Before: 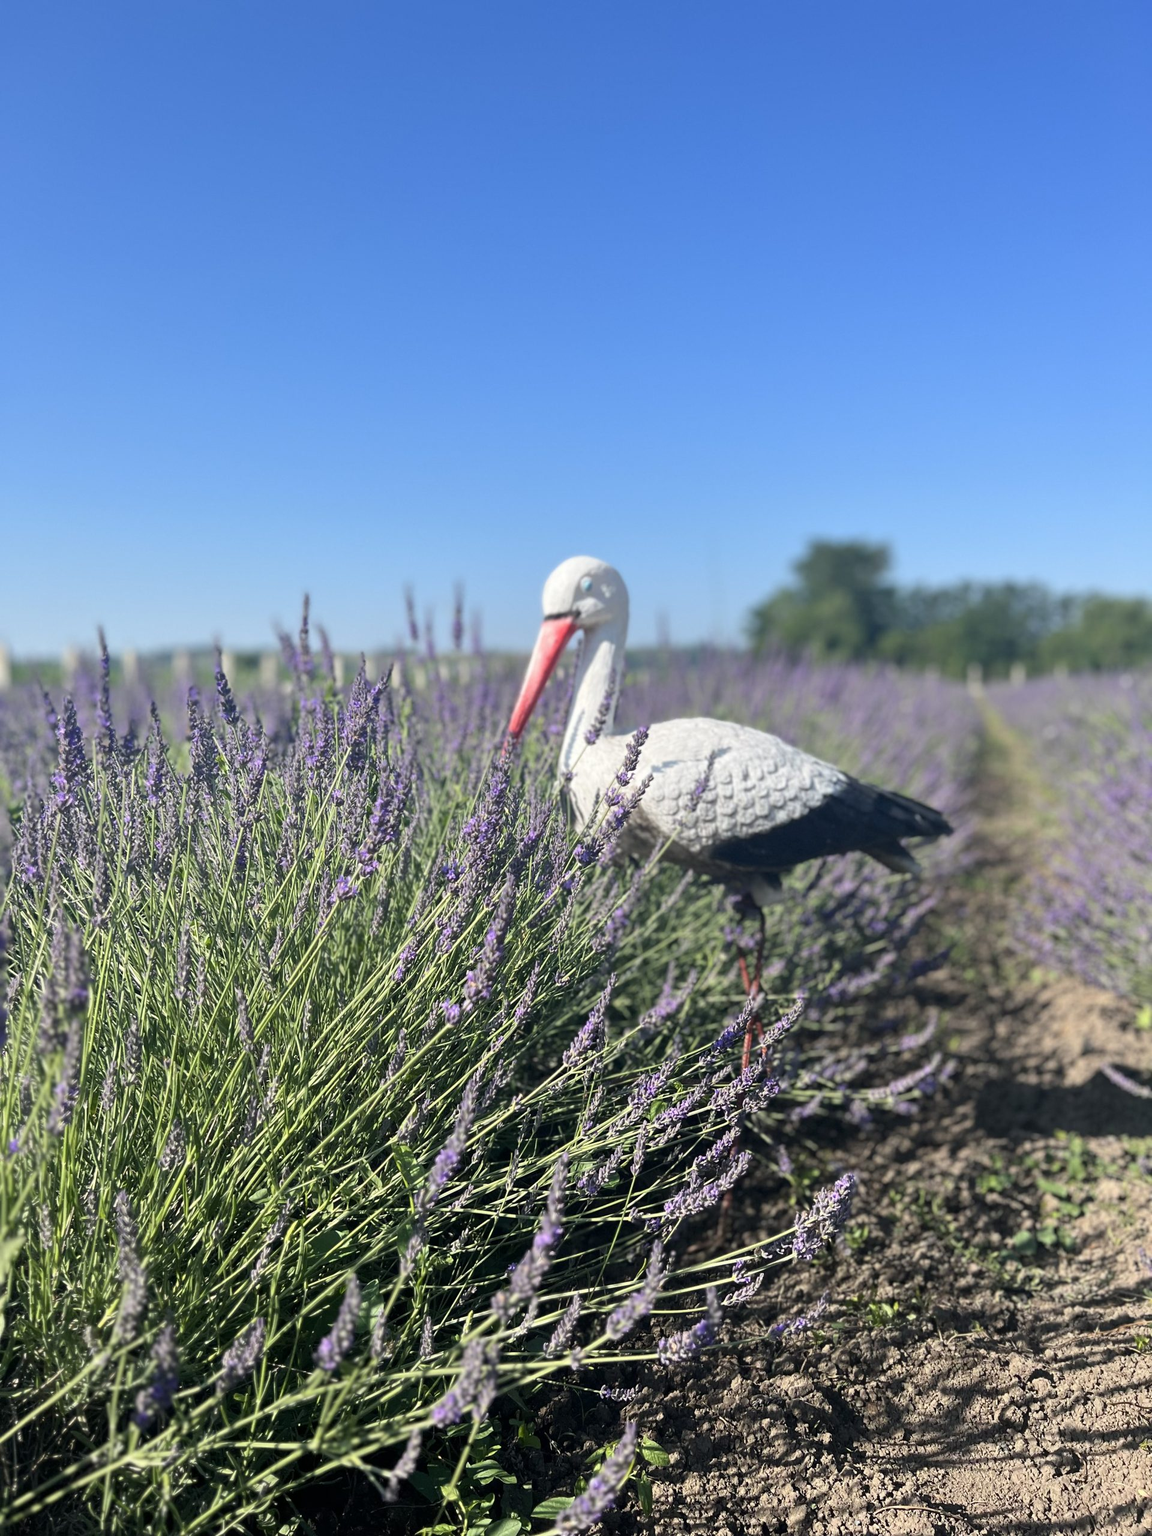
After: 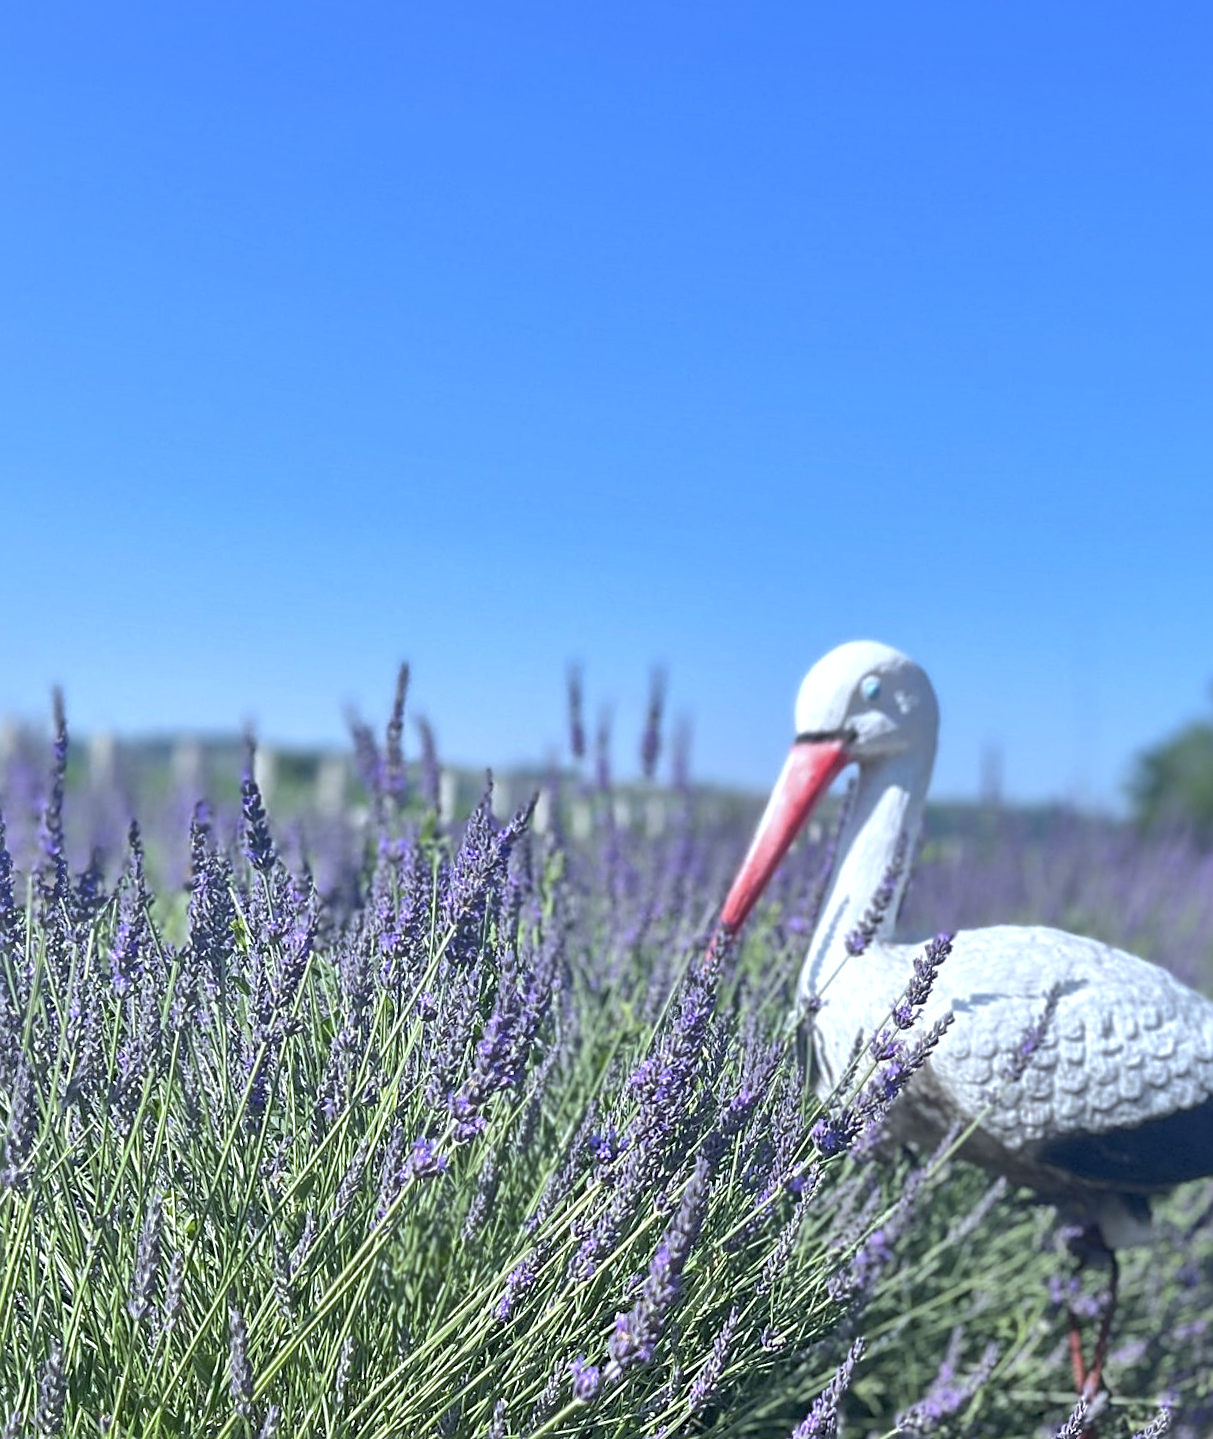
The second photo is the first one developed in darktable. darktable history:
shadows and highlights: on, module defaults
local contrast: mode bilateral grid, contrast 20, coarseness 50, detail 120%, midtone range 0.2
sharpen: on, module defaults
exposure: exposure 0.207 EV, compensate highlight preservation false
crop and rotate: angle -4.99°, left 2.122%, top 6.945%, right 27.566%, bottom 30.519%
white balance: red 0.931, blue 1.11
